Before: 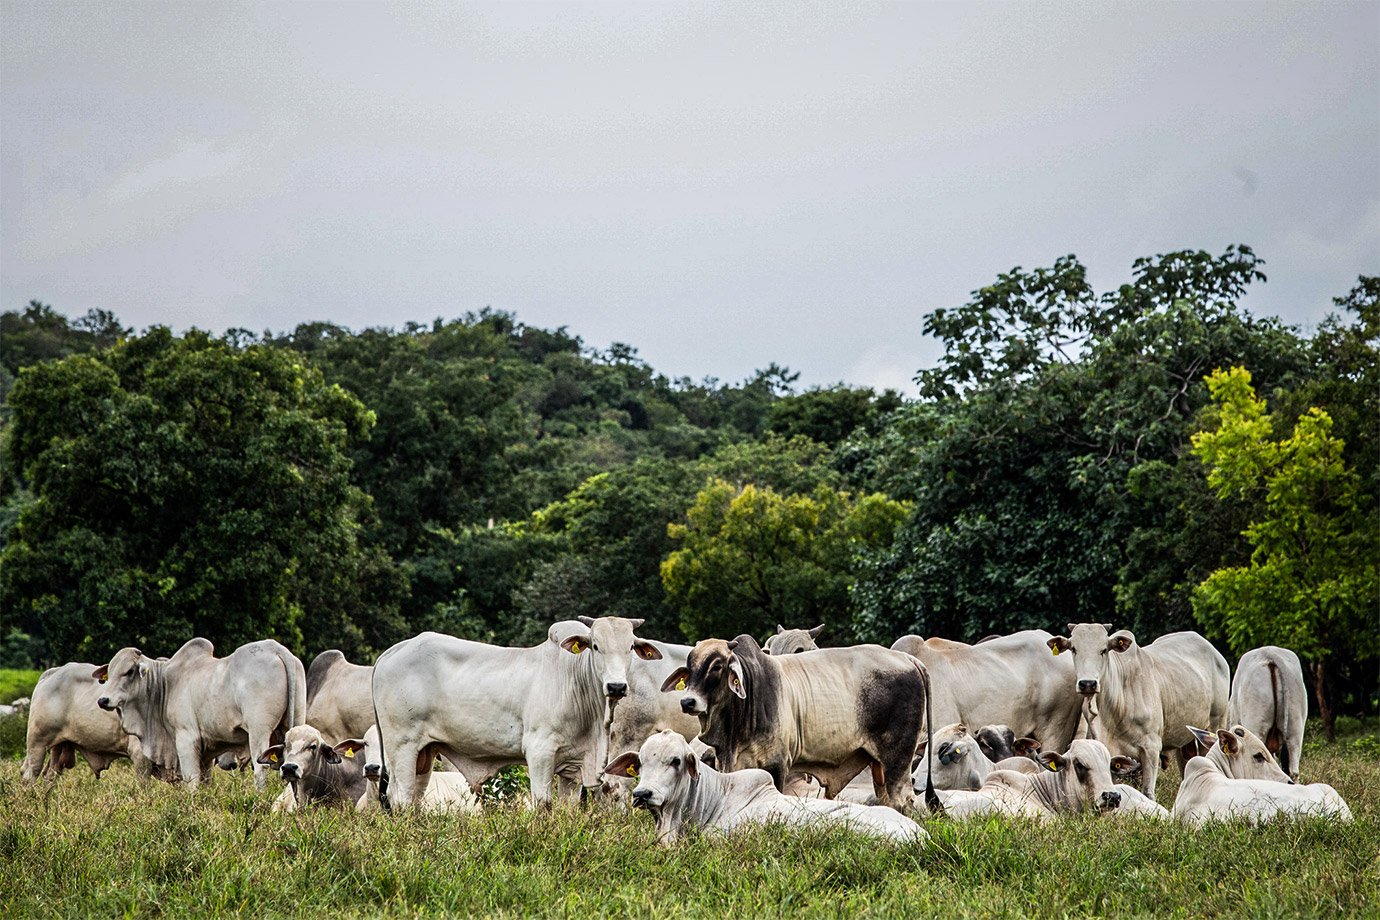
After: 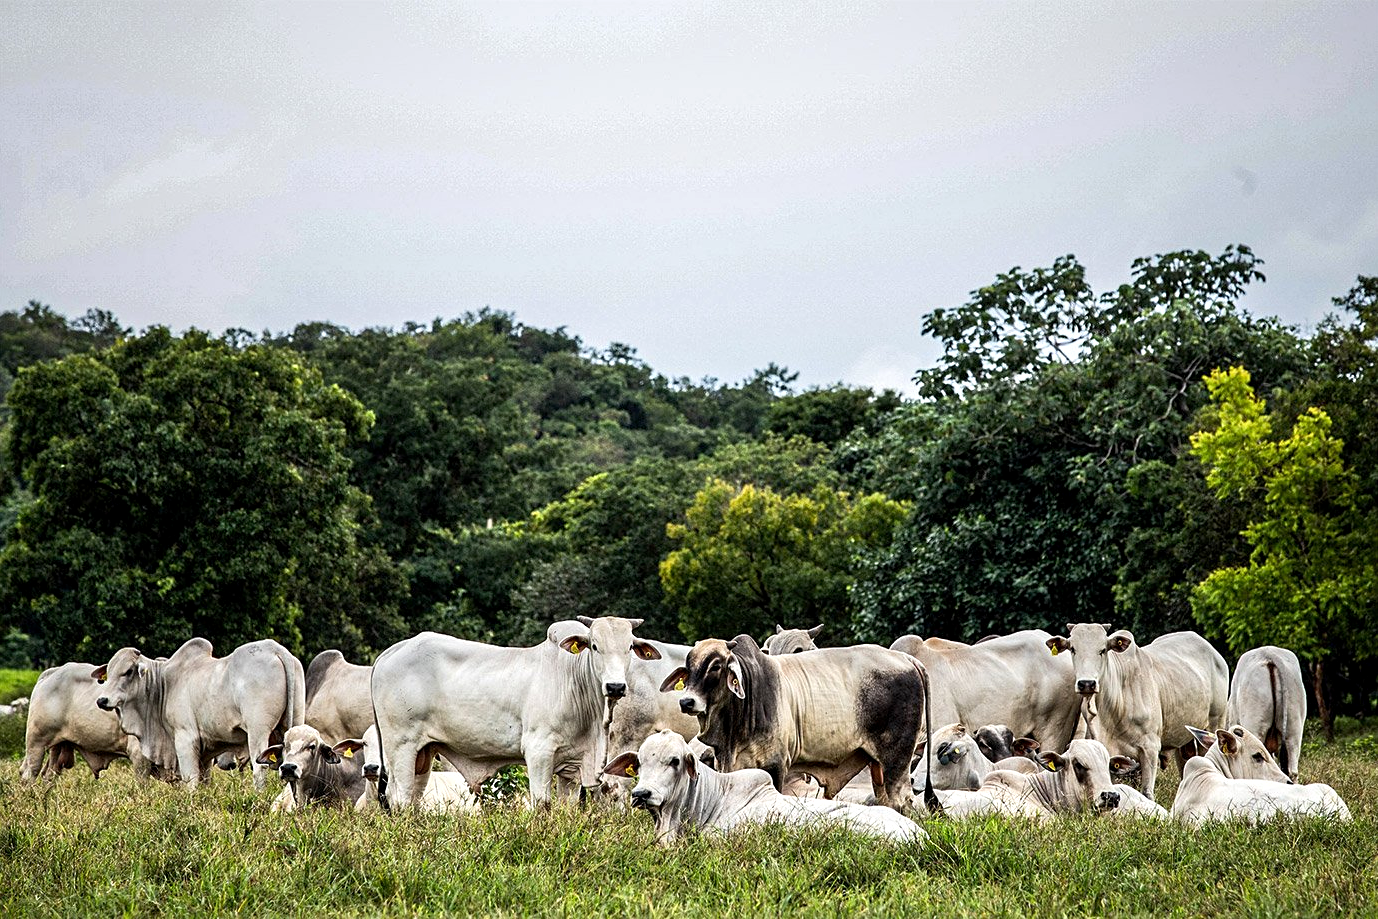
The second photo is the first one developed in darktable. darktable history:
crop: left 0.13%
sharpen: amount 0.201
exposure: black level correction 0.002, exposure 0.295 EV, compensate exposure bias true, compensate highlight preservation false
